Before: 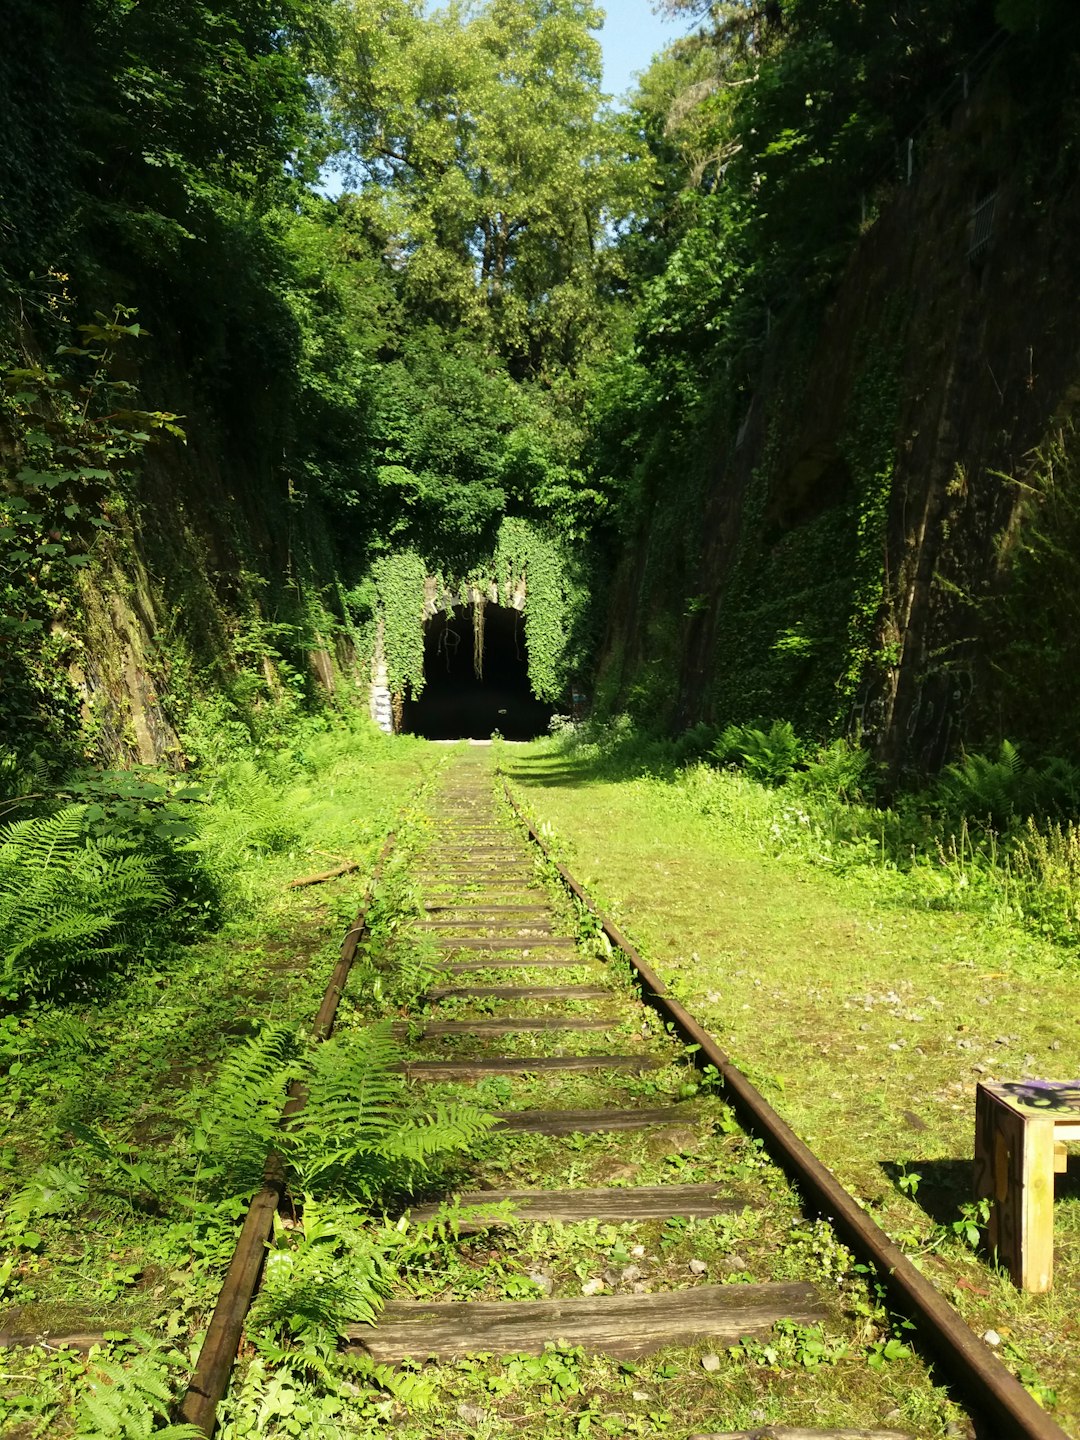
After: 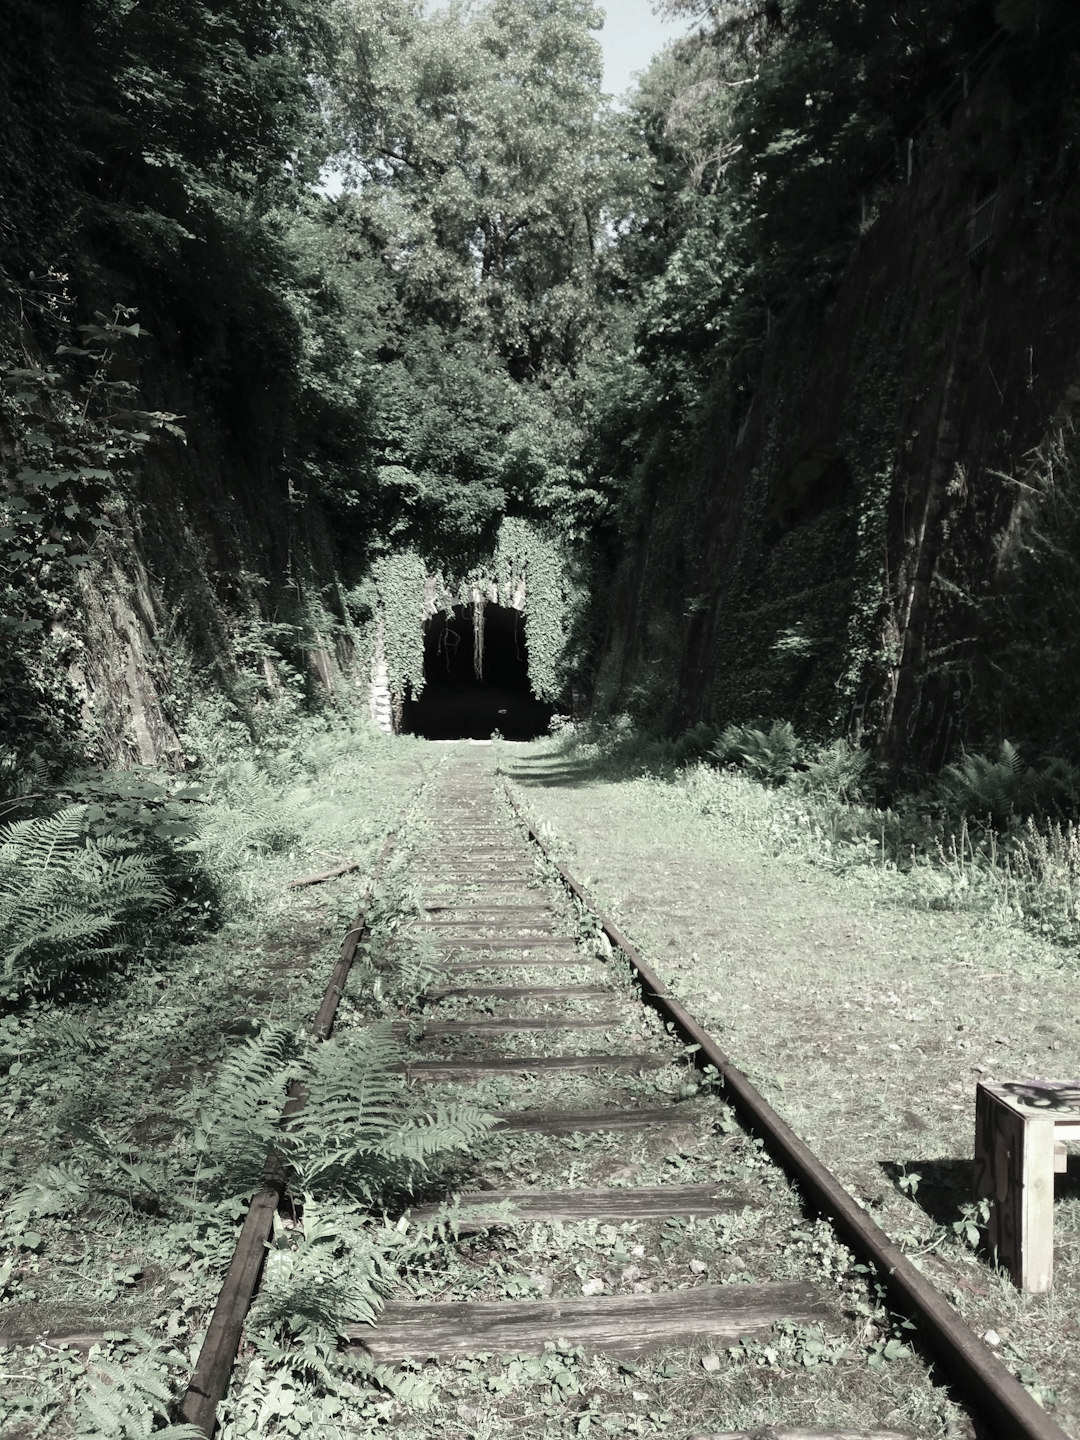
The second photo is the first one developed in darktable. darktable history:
color contrast: green-magenta contrast 0.3, blue-yellow contrast 0.15
white balance: emerald 1
